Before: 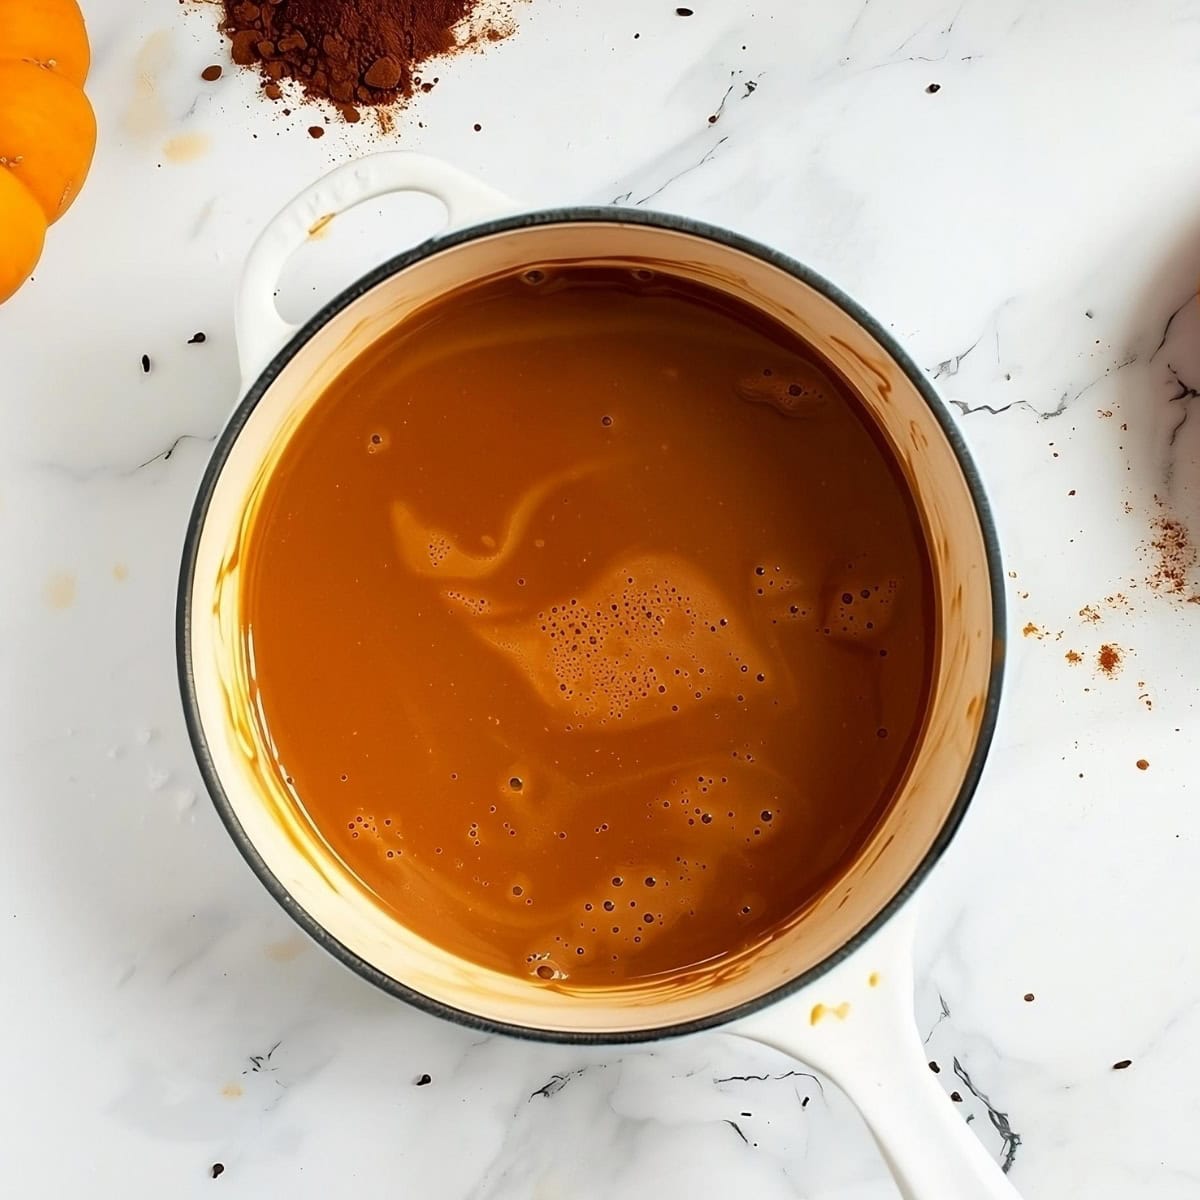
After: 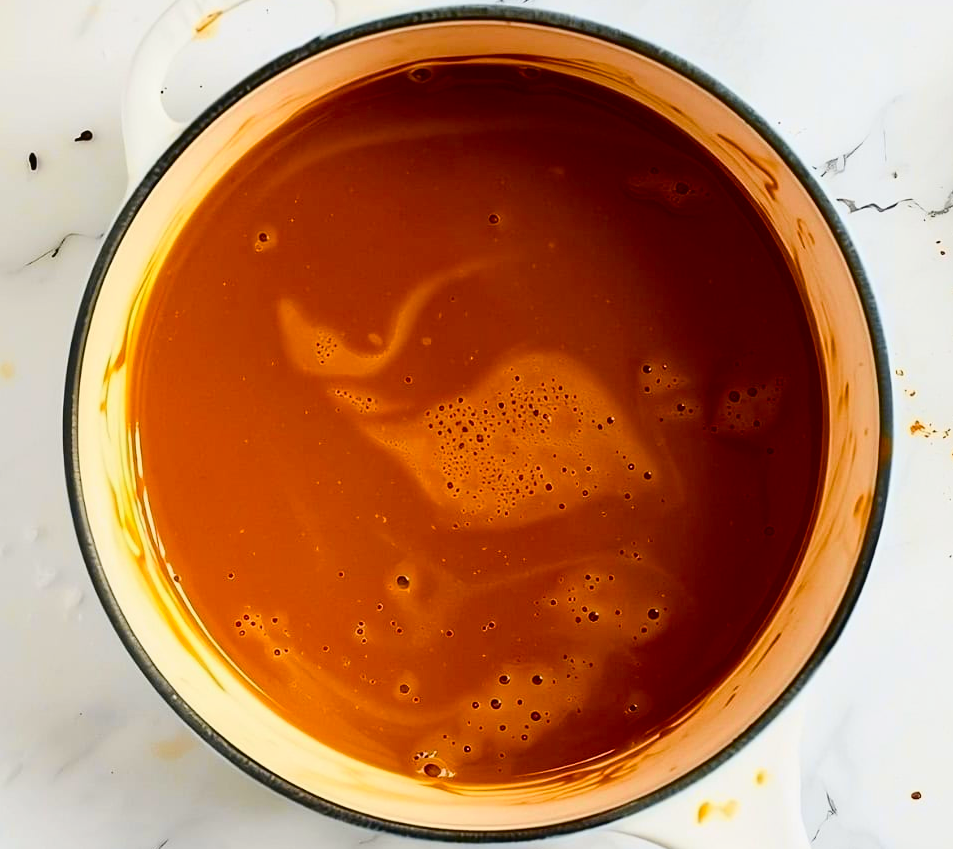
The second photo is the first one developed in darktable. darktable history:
color balance rgb: linear chroma grading › global chroma 20.204%, perceptual saturation grading › global saturation 9.135%, perceptual saturation grading › highlights -12.838%, perceptual saturation grading › mid-tones 14.216%, perceptual saturation grading › shadows 23.798%
tone curve: curves: ch0 [(0, 0.021) (0.049, 0.044) (0.158, 0.113) (0.351, 0.331) (0.485, 0.505) (0.656, 0.696) (0.868, 0.887) (1, 0.969)]; ch1 [(0, 0) (0.322, 0.328) (0.434, 0.438) (0.473, 0.477) (0.502, 0.503) (0.522, 0.526) (0.564, 0.591) (0.602, 0.632) (0.677, 0.701) (0.859, 0.885) (1, 1)]; ch2 [(0, 0) (0.33, 0.301) (0.452, 0.434) (0.502, 0.505) (0.535, 0.554) (0.565, 0.598) (0.618, 0.629) (1, 1)], color space Lab, independent channels, preserve colors none
crop: left 9.422%, top 16.888%, right 11.105%, bottom 12.33%
